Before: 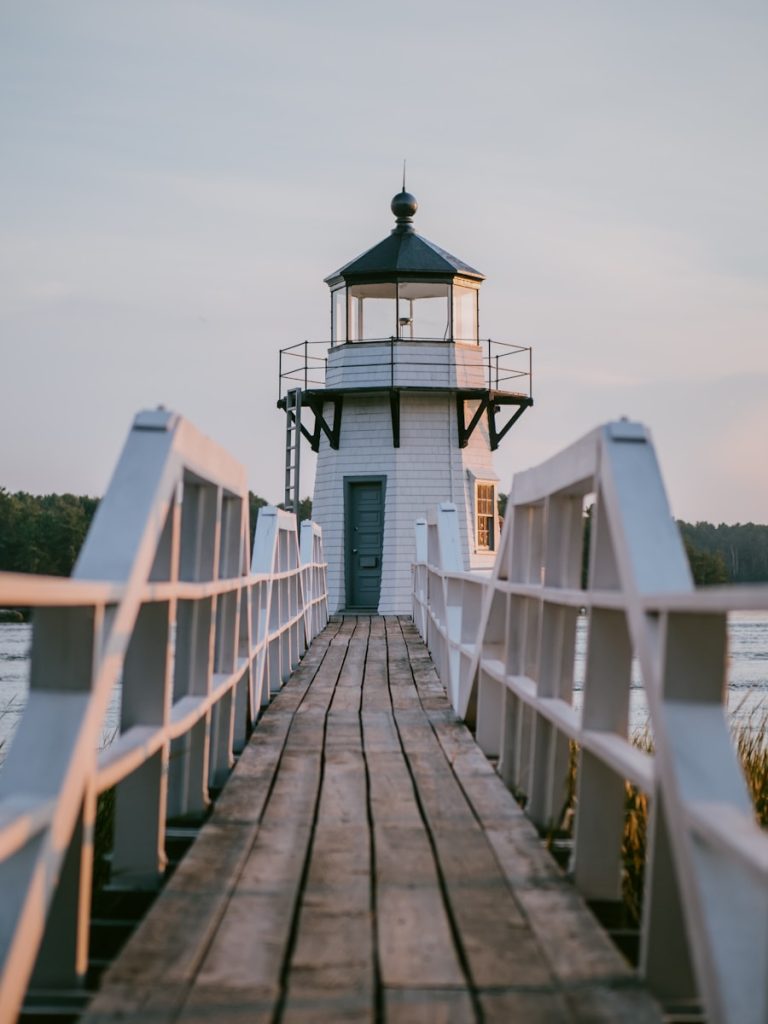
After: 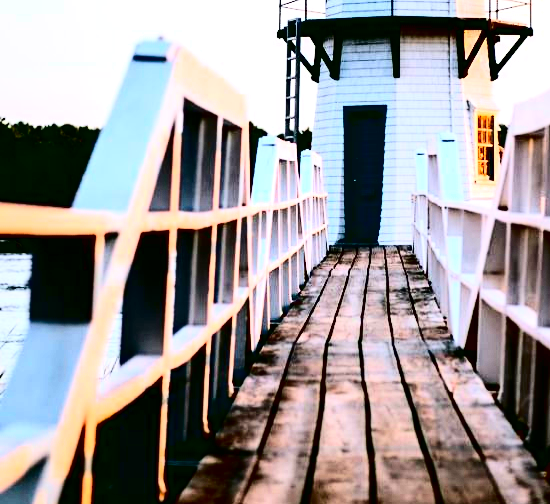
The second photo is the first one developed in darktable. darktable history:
crop: top 36.168%, right 28.293%, bottom 14.582%
contrast brightness saturation: contrast 0.787, brightness -0.982, saturation 0.995
exposure: exposure 1.001 EV, compensate exposure bias true, compensate highlight preservation false
